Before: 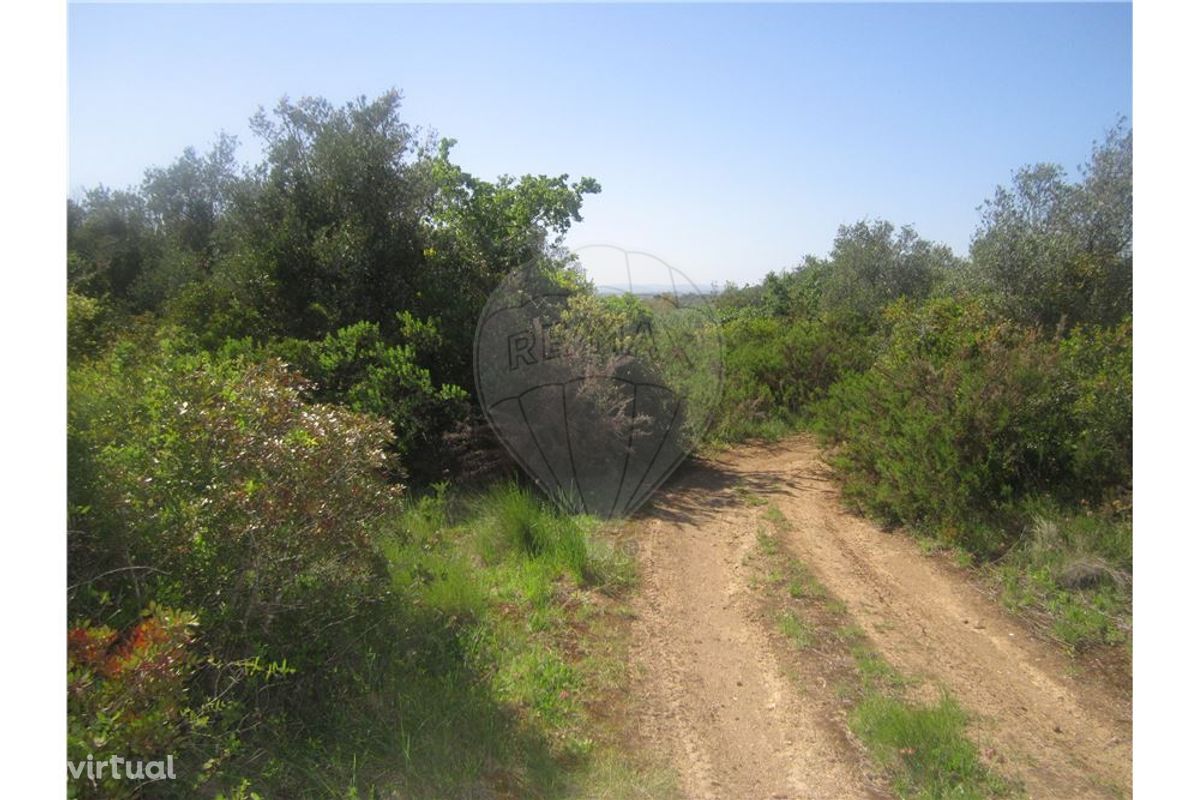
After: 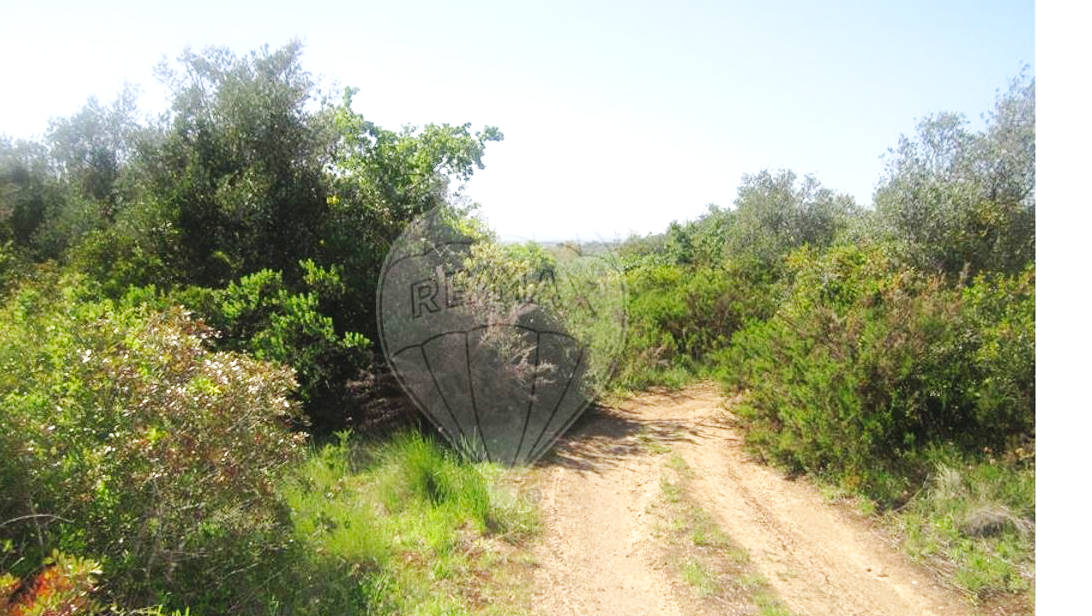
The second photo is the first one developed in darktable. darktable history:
color zones: curves: ch1 [(0, 0.469) (0.001, 0.469) (0.12, 0.446) (0.248, 0.469) (0.5, 0.5) (0.748, 0.5) (0.999, 0.469) (1, 0.469)]
base curve: curves: ch0 [(0, 0) (0.032, 0.025) (0.121, 0.166) (0.206, 0.329) (0.605, 0.79) (1, 1)], preserve colors none
crop: left 8.155%, top 6.611%, bottom 15.385%
white balance: emerald 1
exposure: black level correction -0.002, exposure 0.54 EV, compensate highlight preservation false
